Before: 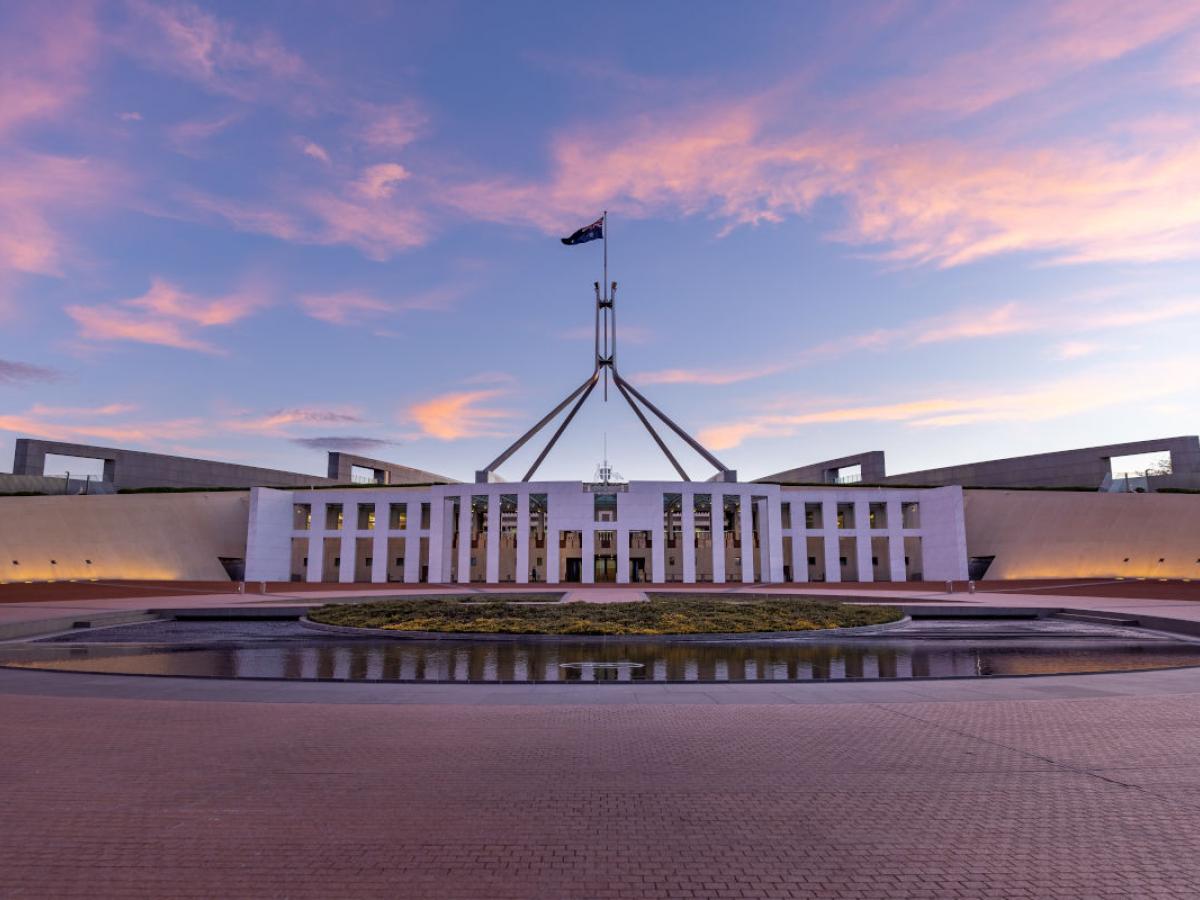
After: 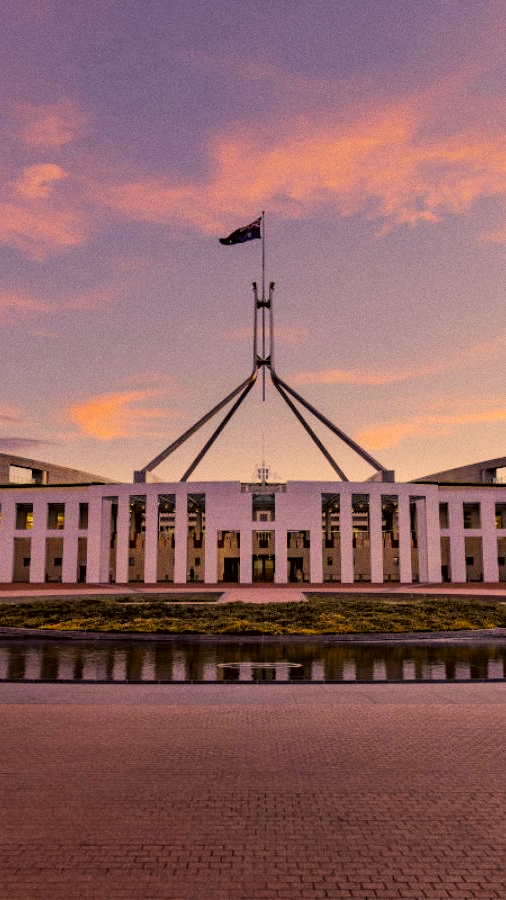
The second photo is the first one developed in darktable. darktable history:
grain: coarseness 0.09 ISO
crop: left 28.583%, right 29.231%
contrast equalizer: octaves 7, y [[0.524 ×6], [0.512 ×6], [0.379 ×6], [0 ×6], [0 ×6]]
filmic rgb: black relative exposure -7.65 EV, white relative exposure 4.56 EV, hardness 3.61, contrast 1.05
color correction: highlights a* 17.94, highlights b* 35.39, shadows a* 1.48, shadows b* 6.42, saturation 1.01
